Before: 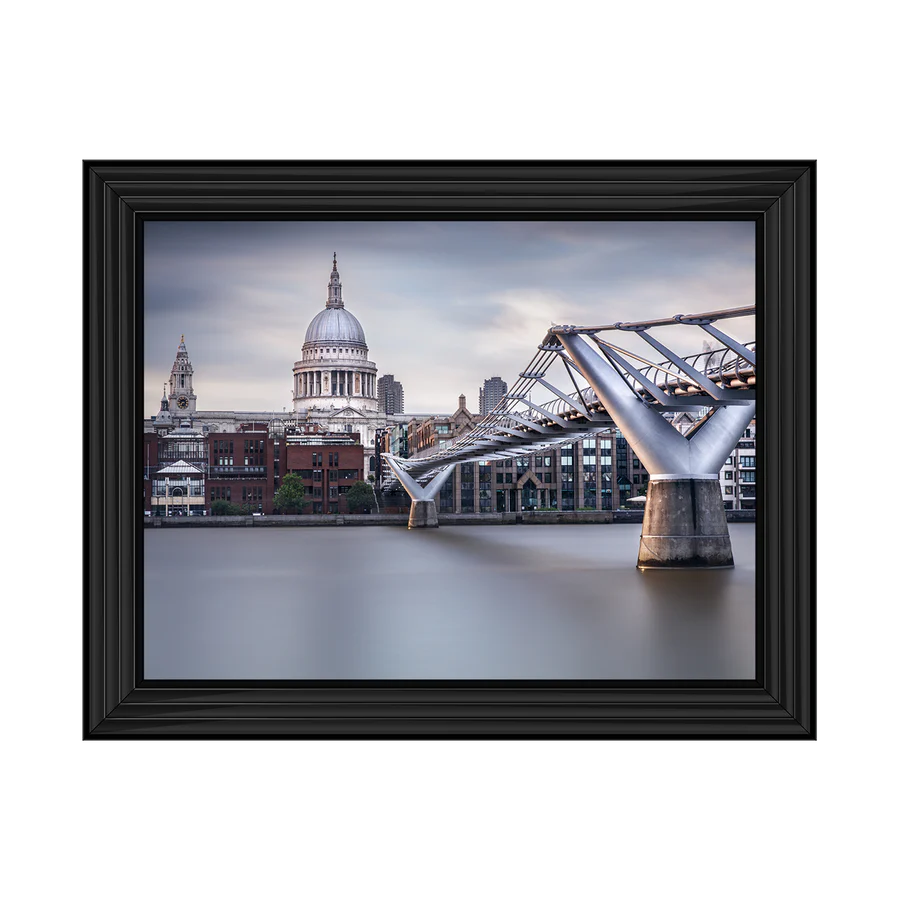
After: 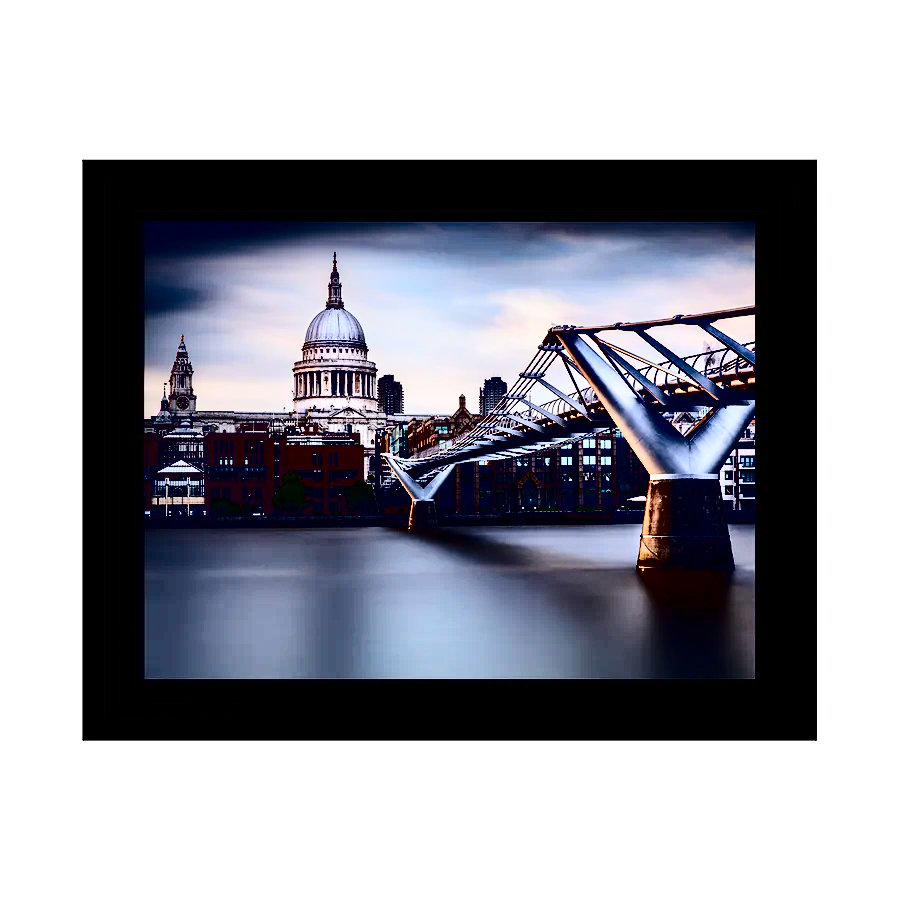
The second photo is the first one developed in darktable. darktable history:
contrast brightness saturation: contrast 0.758, brightness -0.991, saturation 0.997
